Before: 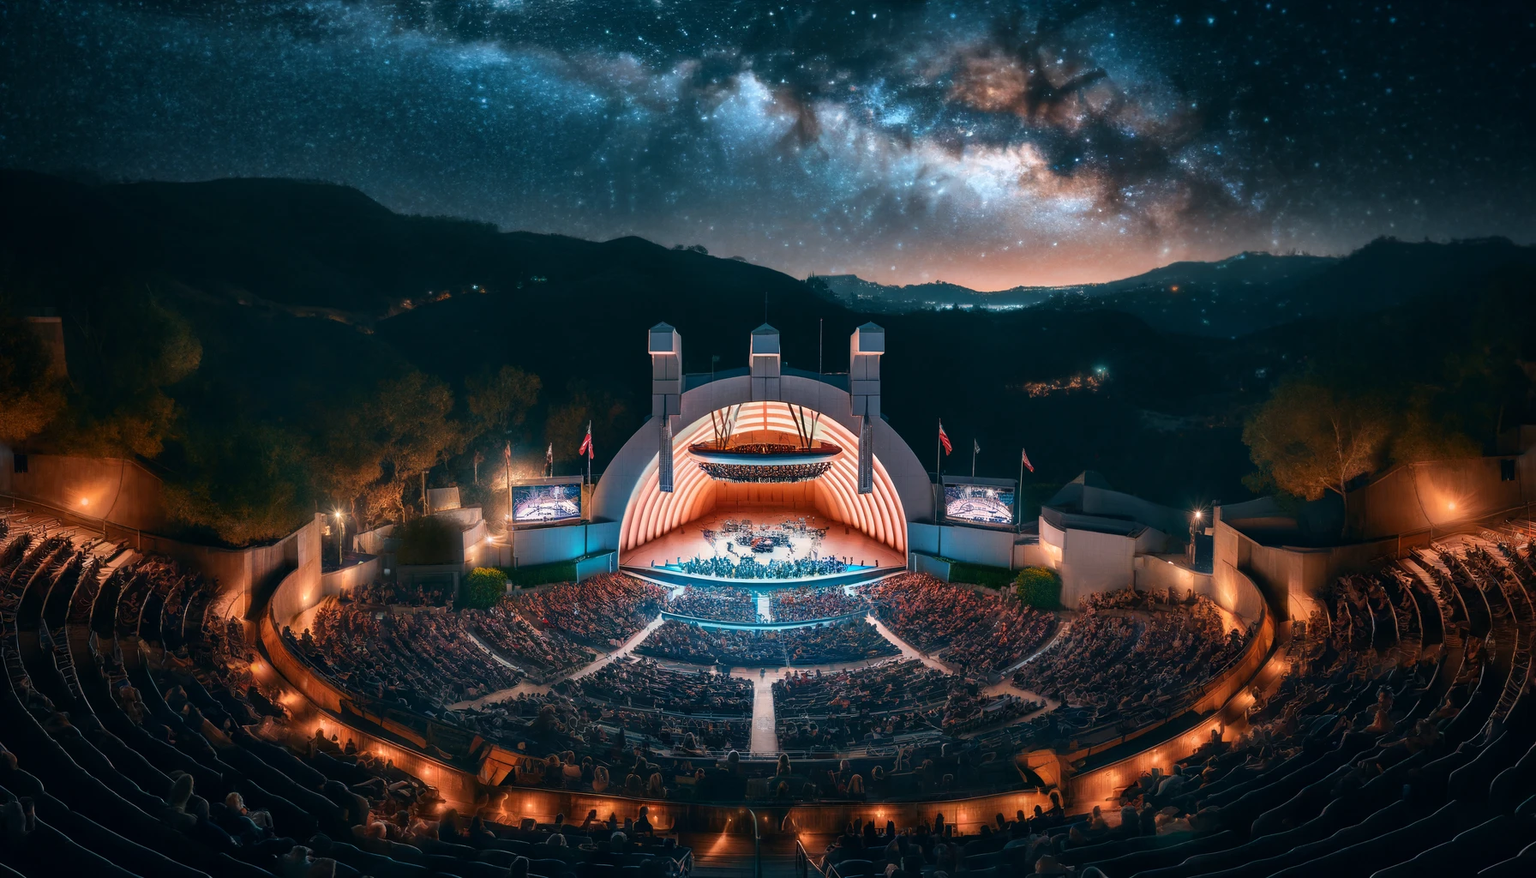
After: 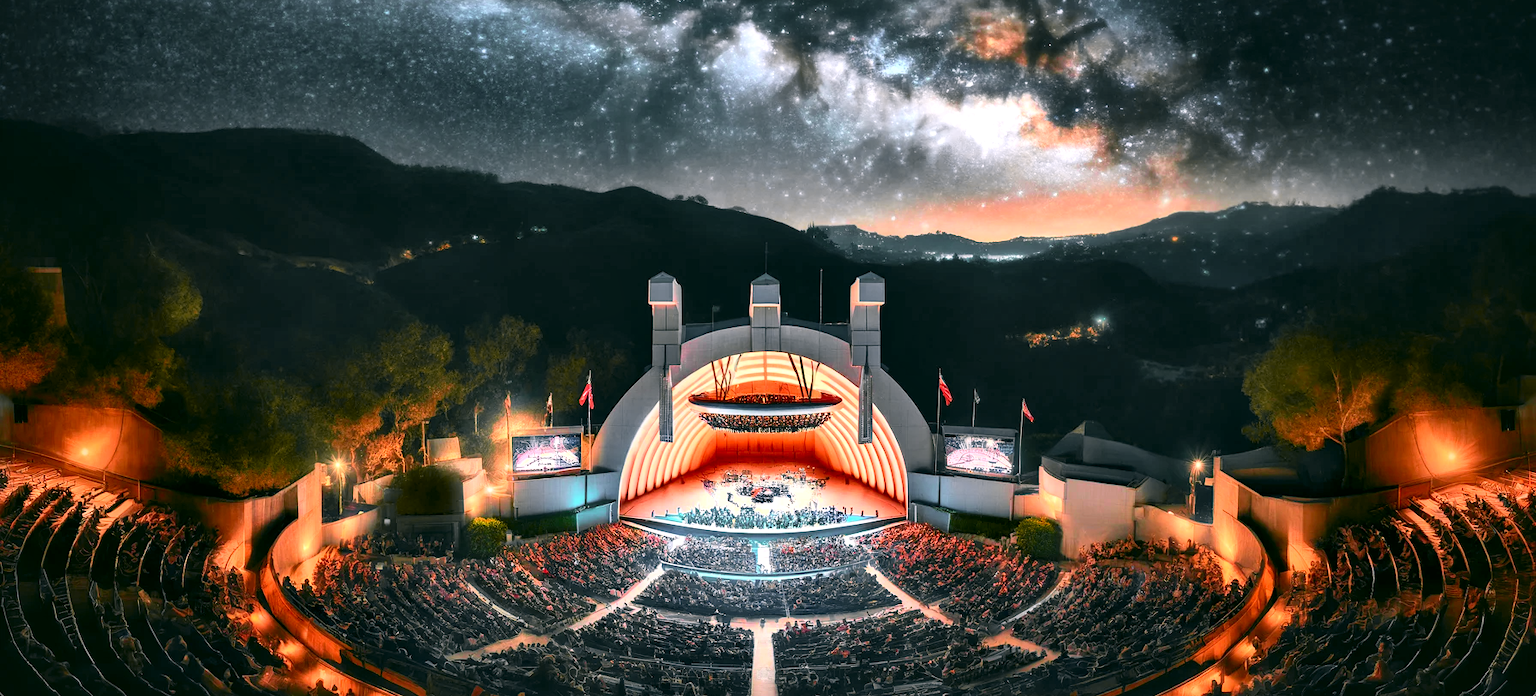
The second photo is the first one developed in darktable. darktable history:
color correction: highlights a* 4.02, highlights b* 4.98, shadows a* -7.55, shadows b* 4.98
tone curve: curves: ch0 [(0, 0.017) (0.259, 0.344) (0.593, 0.778) (0.786, 0.931) (1, 0.999)]; ch1 [(0, 0) (0.405, 0.387) (0.442, 0.47) (0.492, 0.5) (0.511, 0.503) (0.548, 0.596) (0.7, 0.795) (1, 1)]; ch2 [(0, 0) (0.411, 0.433) (0.5, 0.504) (0.535, 0.581) (1, 1)], color space Lab, independent channels, preserve colors none
local contrast: mode bilateral grid, contrast 25, coarseness 60, detail 151%, midtone range 0.2
crop and rotate: top 5.667%, bottom 14.937%
